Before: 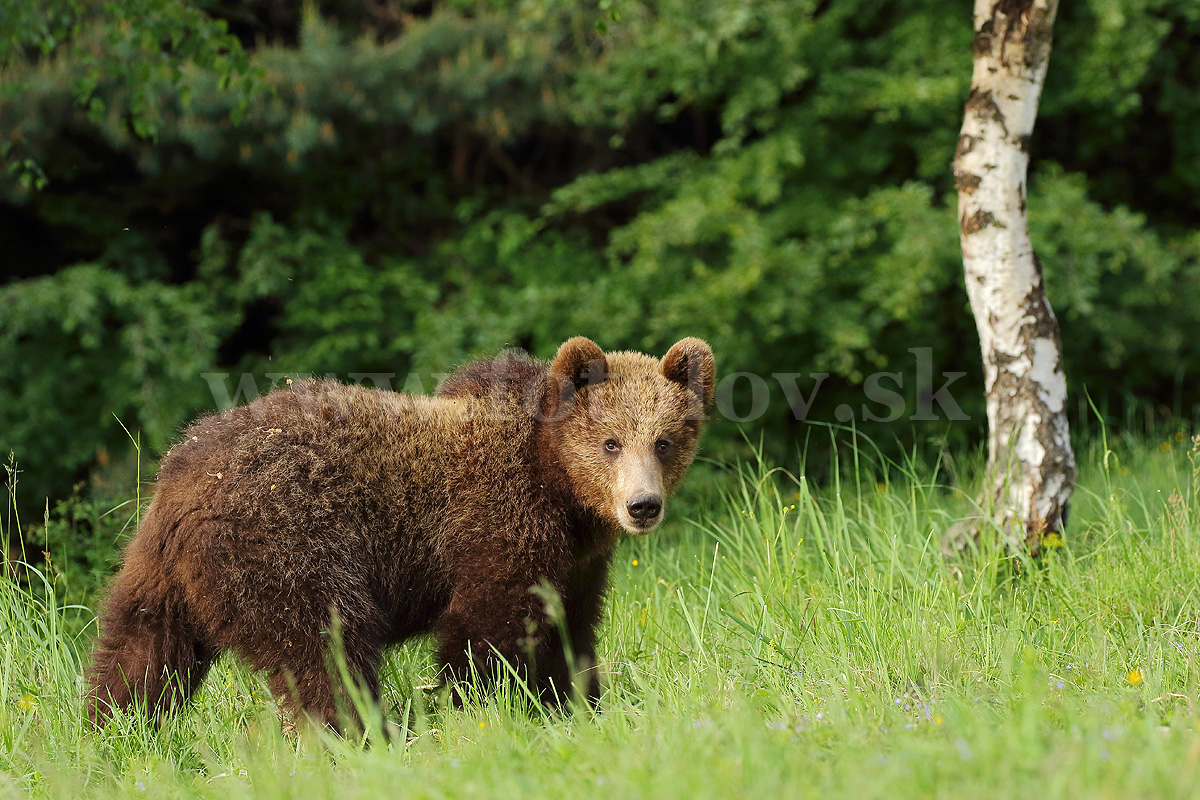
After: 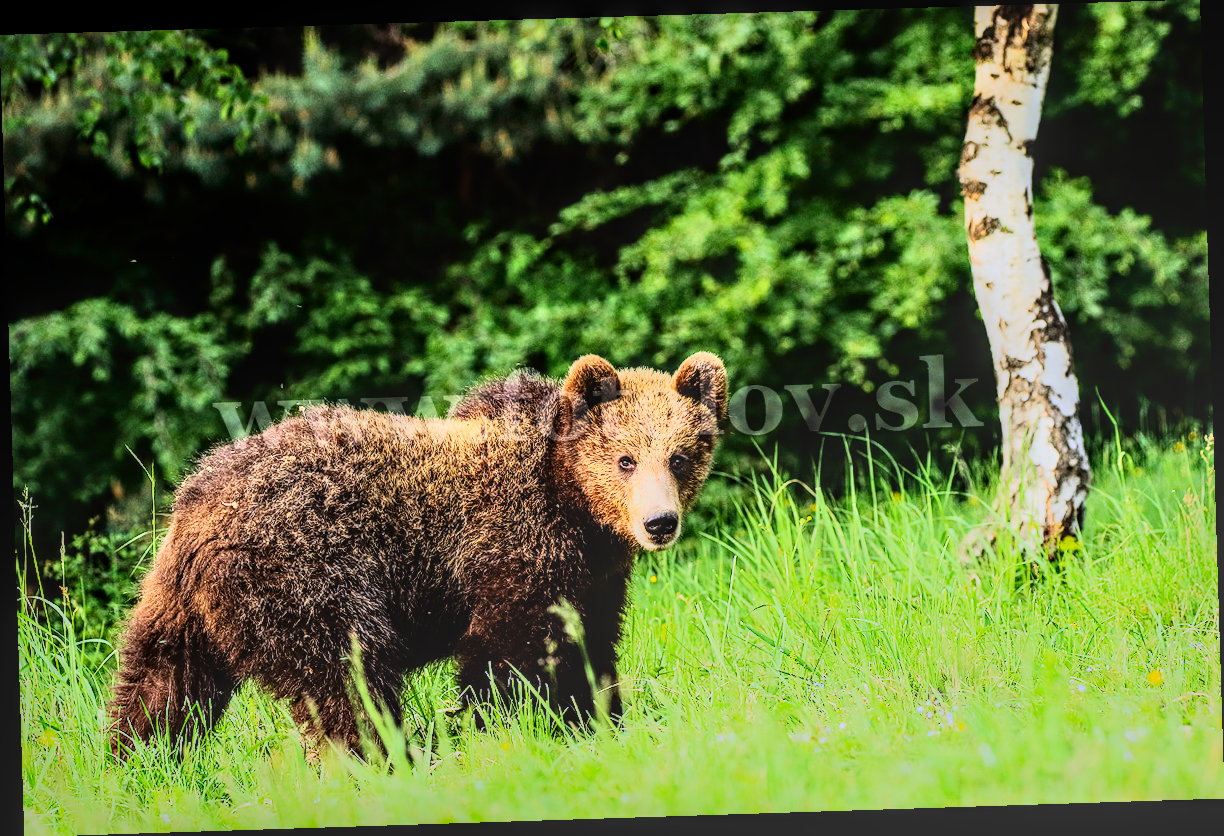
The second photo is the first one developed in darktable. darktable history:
rgb curve: curves: ch0 [(0, 0) (0.21, 0.15) (0.24, 0.21) (0.5, 0.75) (0.75, 0.96) (0.89, 0.99) (1, 1)]; ch1 [(0, 0.02) (0.21, 0.13) (0.25, 0.2) (0.5, 0.67) (0.75, 0.9) (0.89, 0.97) (1, 1)]; ch2 [(0, 0.02) (0.21, 0.13) (0.25, 0.2) (0.5, 0.67) (0.75, 0.9) (0.89, 0.97) (1, 1)], compensate middle gray true
rotate and perspective: rotation -1.77°, lens shift (horizontal) 0.004, automatic cropping off
contrast brightness saturation: contrast 0.13, brightness -0.05, saturation 0.16
local contrast: highlights 0%, shadows 0%, detail 133%
color calibration: illuminant as shot in camera, x 0.358, y 0.373, temperature 4628.91 K
